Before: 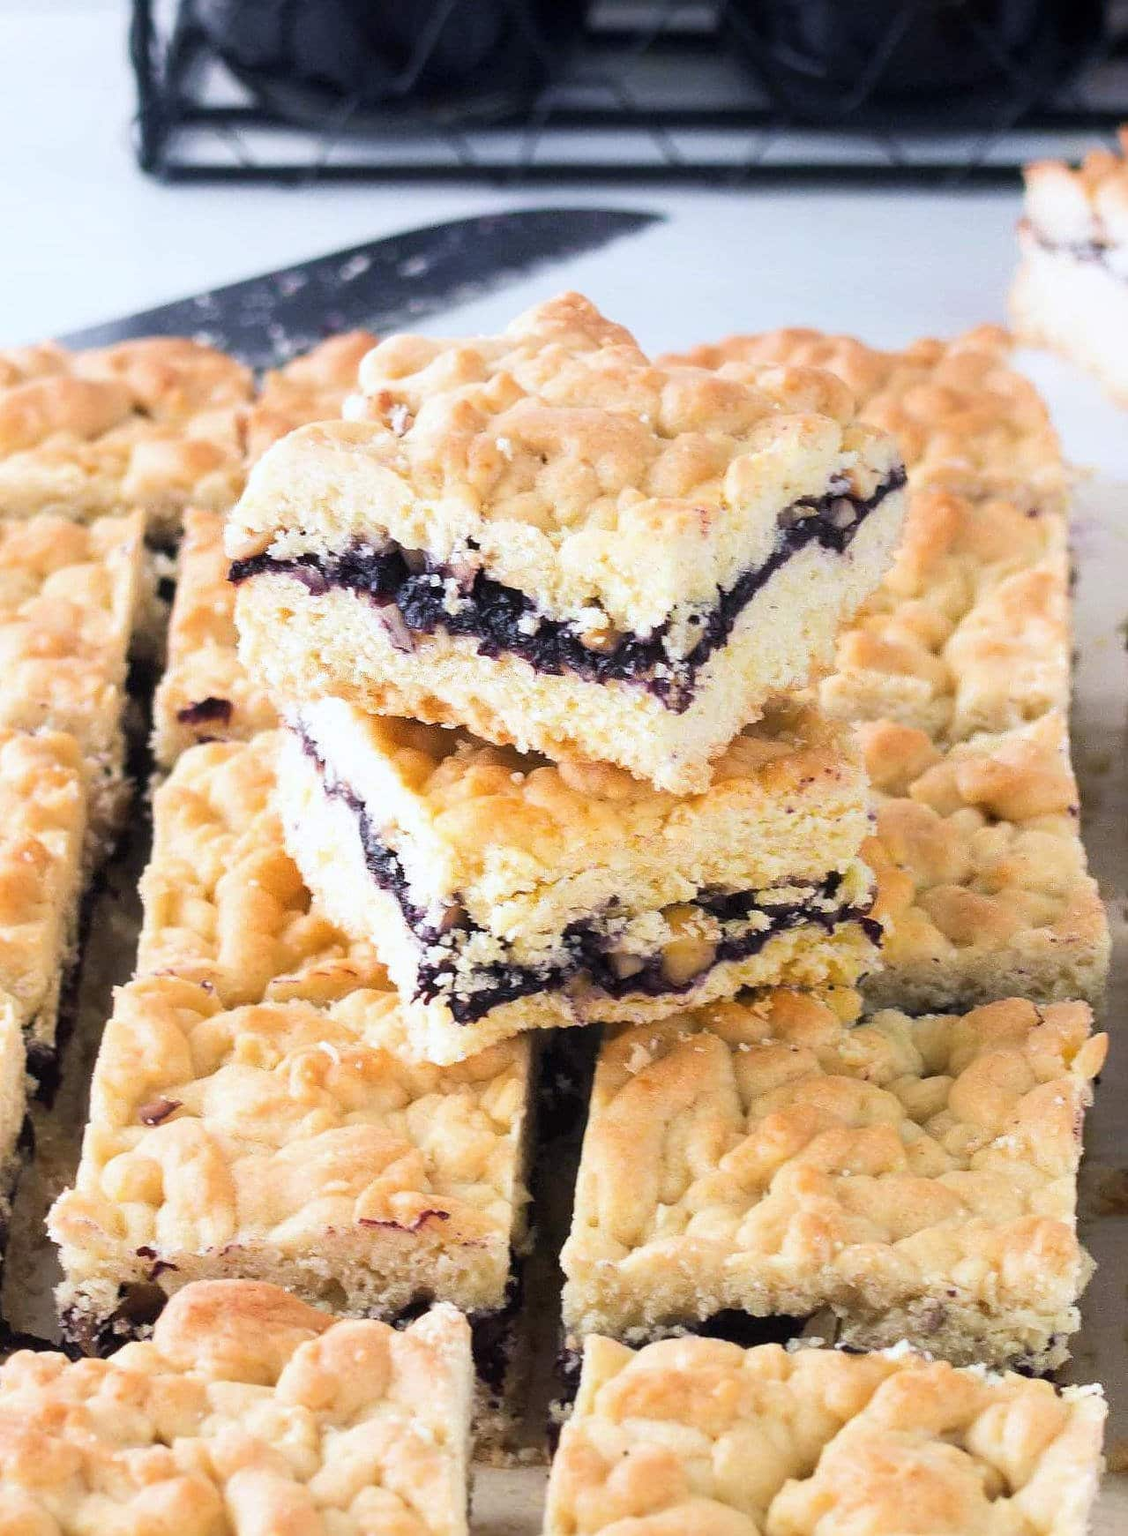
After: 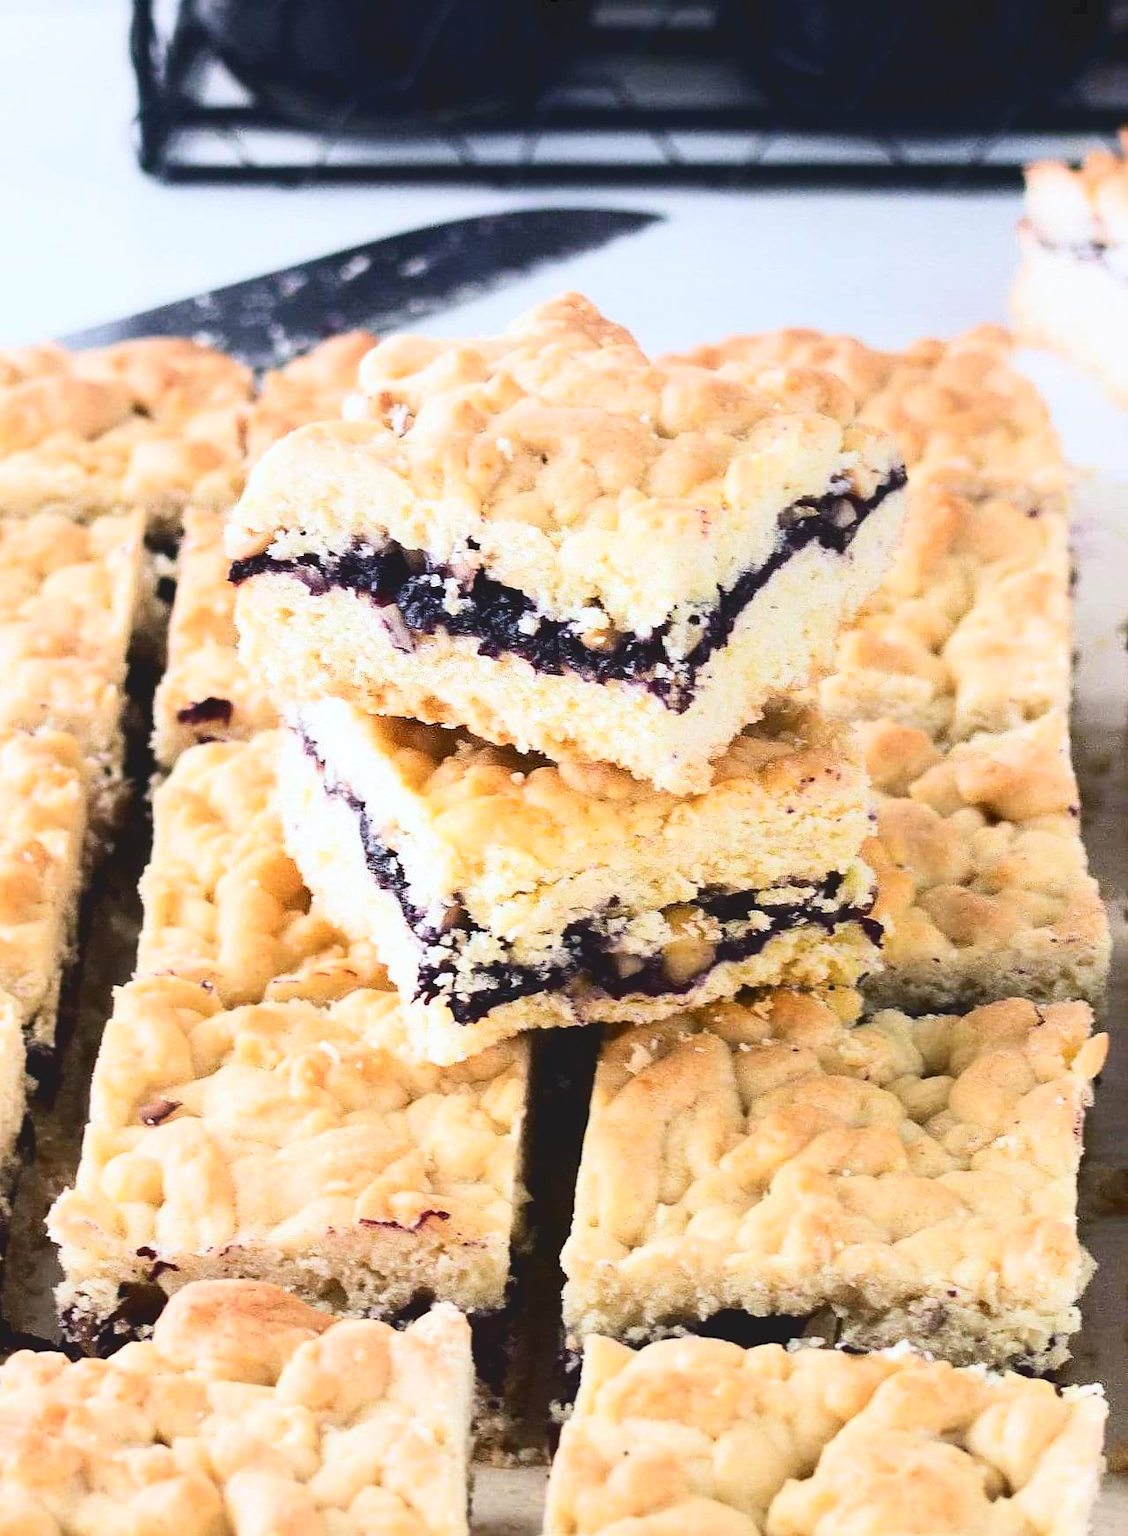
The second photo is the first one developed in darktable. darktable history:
tone curve: curves: ch0 [(0, 0) (0.003, 0.103) (0.011, 0.103) (0.025, 0.105) (0.044, 0.108) (0.069, 0.108) (0.1, 0.111) (0.136, 0.121) (0.177, 0.145) (0.224, 0.174) (0.277, 0.223) (0.335, 0.289) (0.399, 0.374) (0.468, 0.47) (0.543, 0.579) (0.623, 0.687) (0.709, 0.787) (0.801, 0.879) (0.898, 0.942) (1, 1)], color space Lab, independent channels, preserve colors none
